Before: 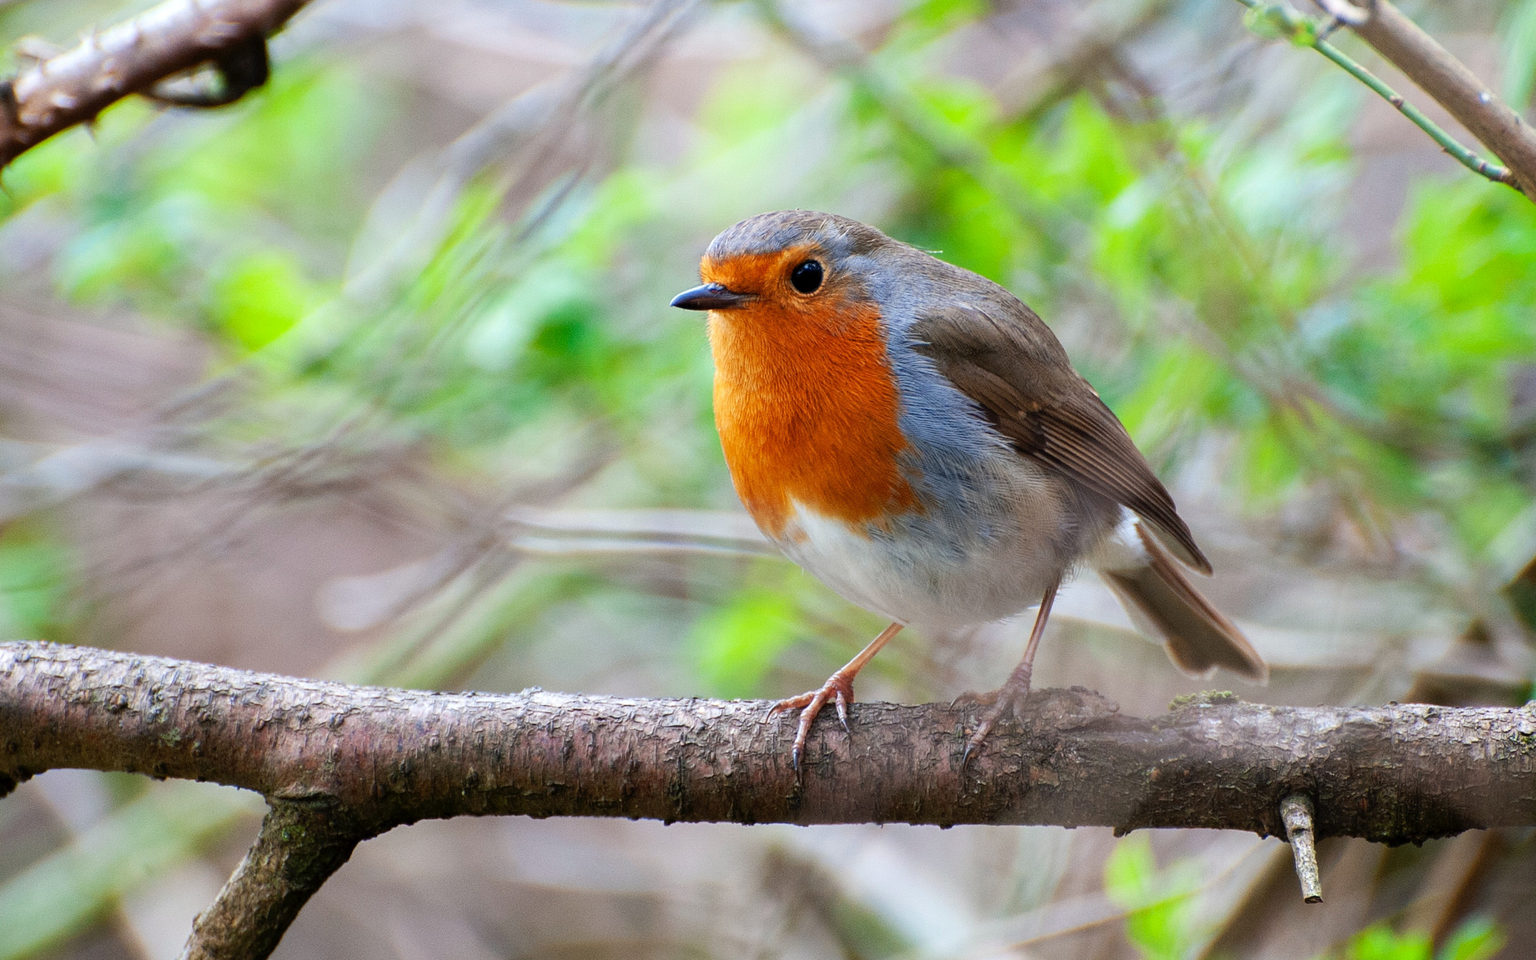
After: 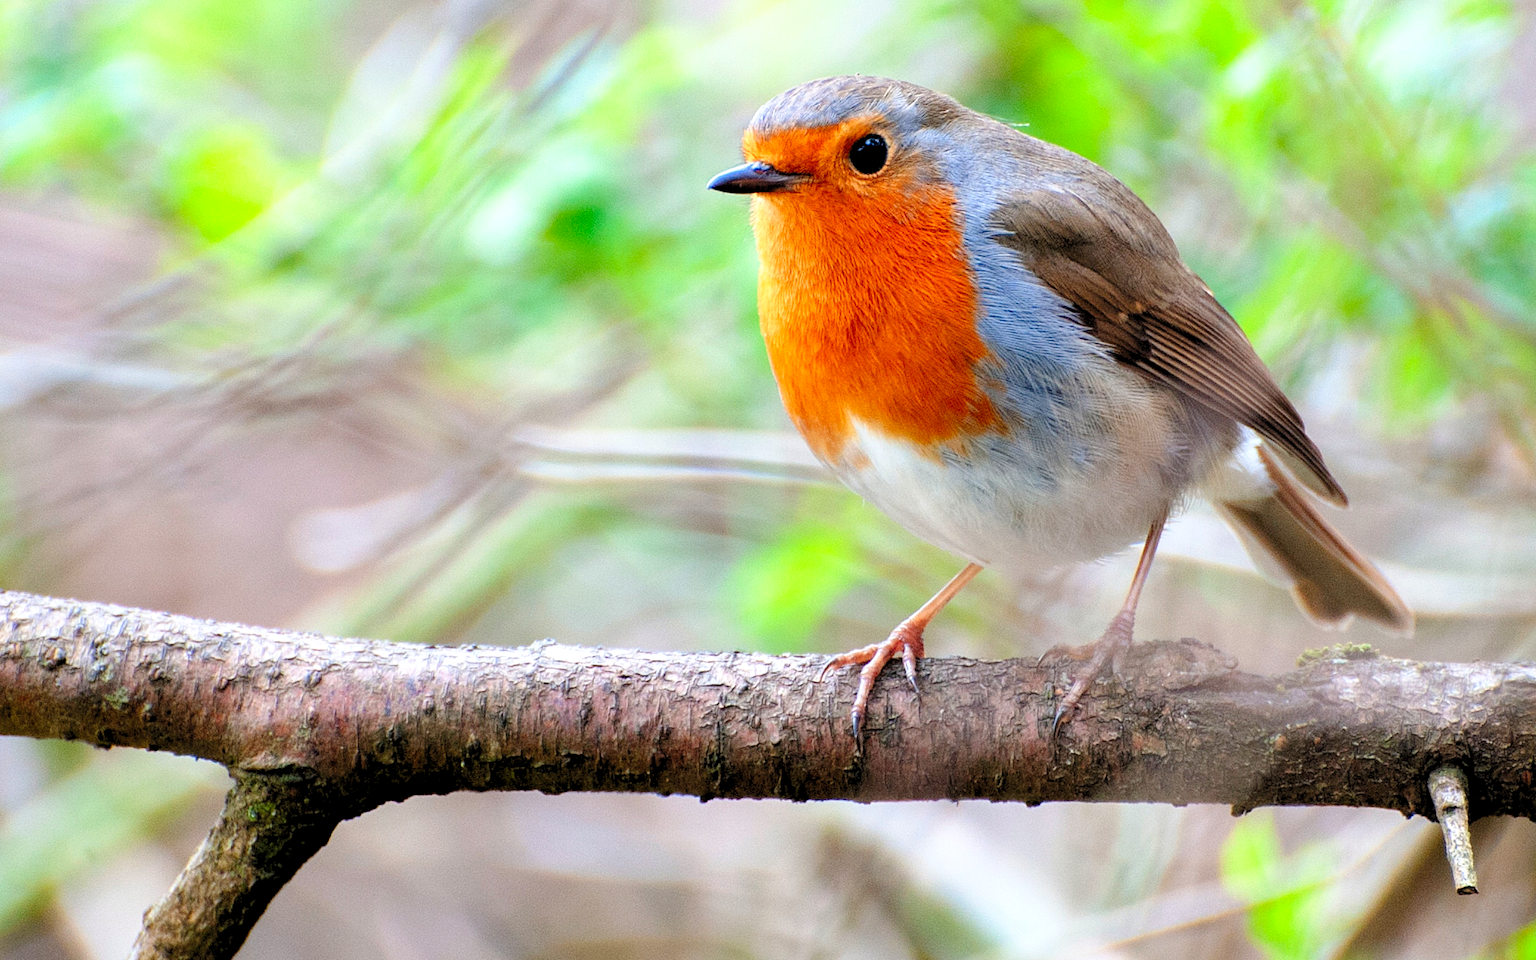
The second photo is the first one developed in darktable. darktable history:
crop and rotate: left 4.697%, top 15.276%, right 10.689%
tone curve: curves: ch0 [(0, 0) (0.058, 0.037) (0.214, 0.183) (0.304, 0.288) (0.561, 0.554) (0.687, 0.677) (0.768, 0.768) (0.858, 0.861) (0.987, 0.945)]; ch1 [(0, 0) (0.172, 0.123) (0.312, 0.296) (0.432, 0.448) (0.471, 0.469) (0.502, 0.5) (0.521, 0.505) (0.565, 0.569) (0.663, 0.663) (0.703, 0.721) (0.857, 0.917) (1, 1)]; ch2 [(0, 0) (0.411, 0.424) (0.485, 0.497) (0.502, 0.5) (0.517, 0.511) (0.556, 0.562) (0.626, 0.594) (0.709, 0.661) (1, 1)], preserve colors none
levels: levels [0.044, 0.416, 0.908]
